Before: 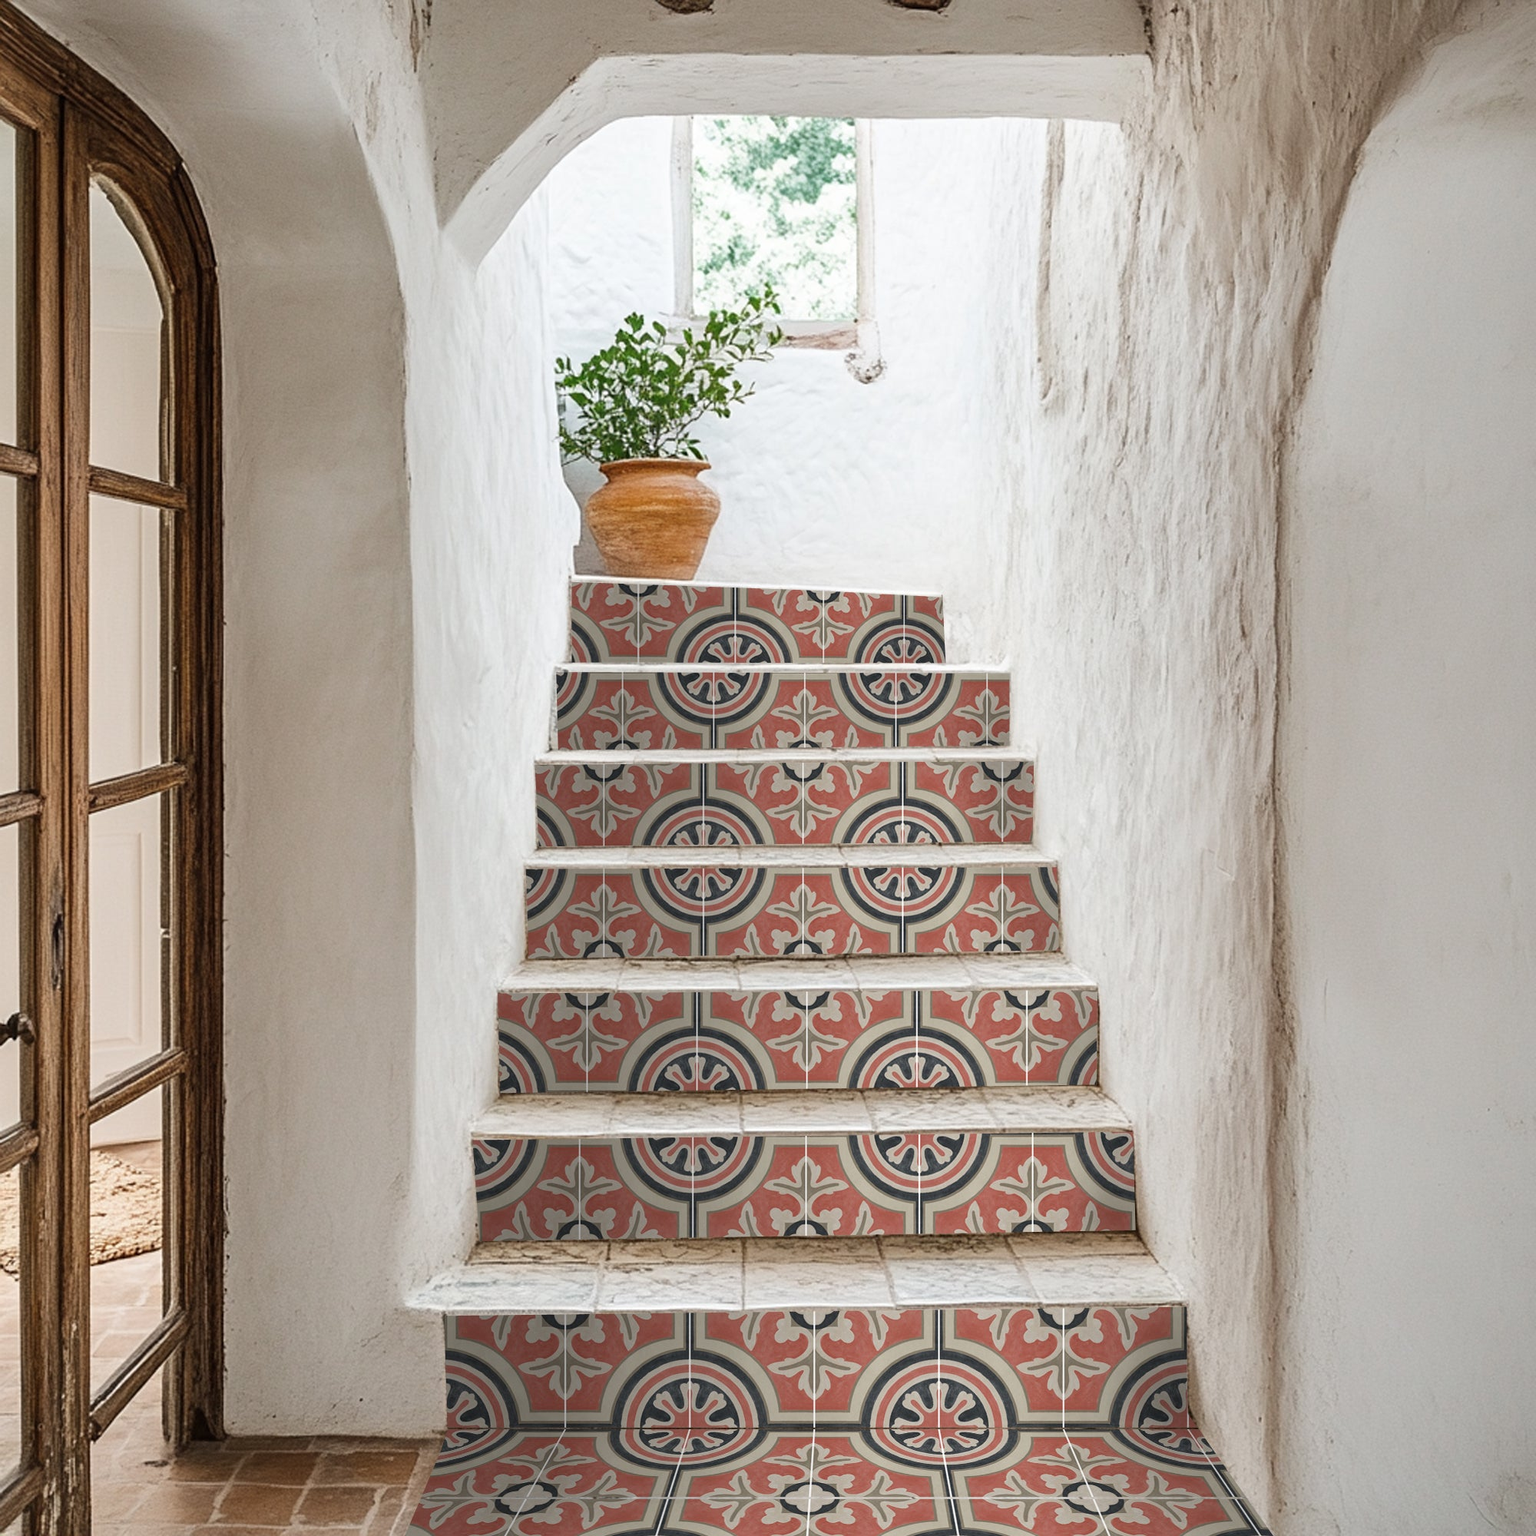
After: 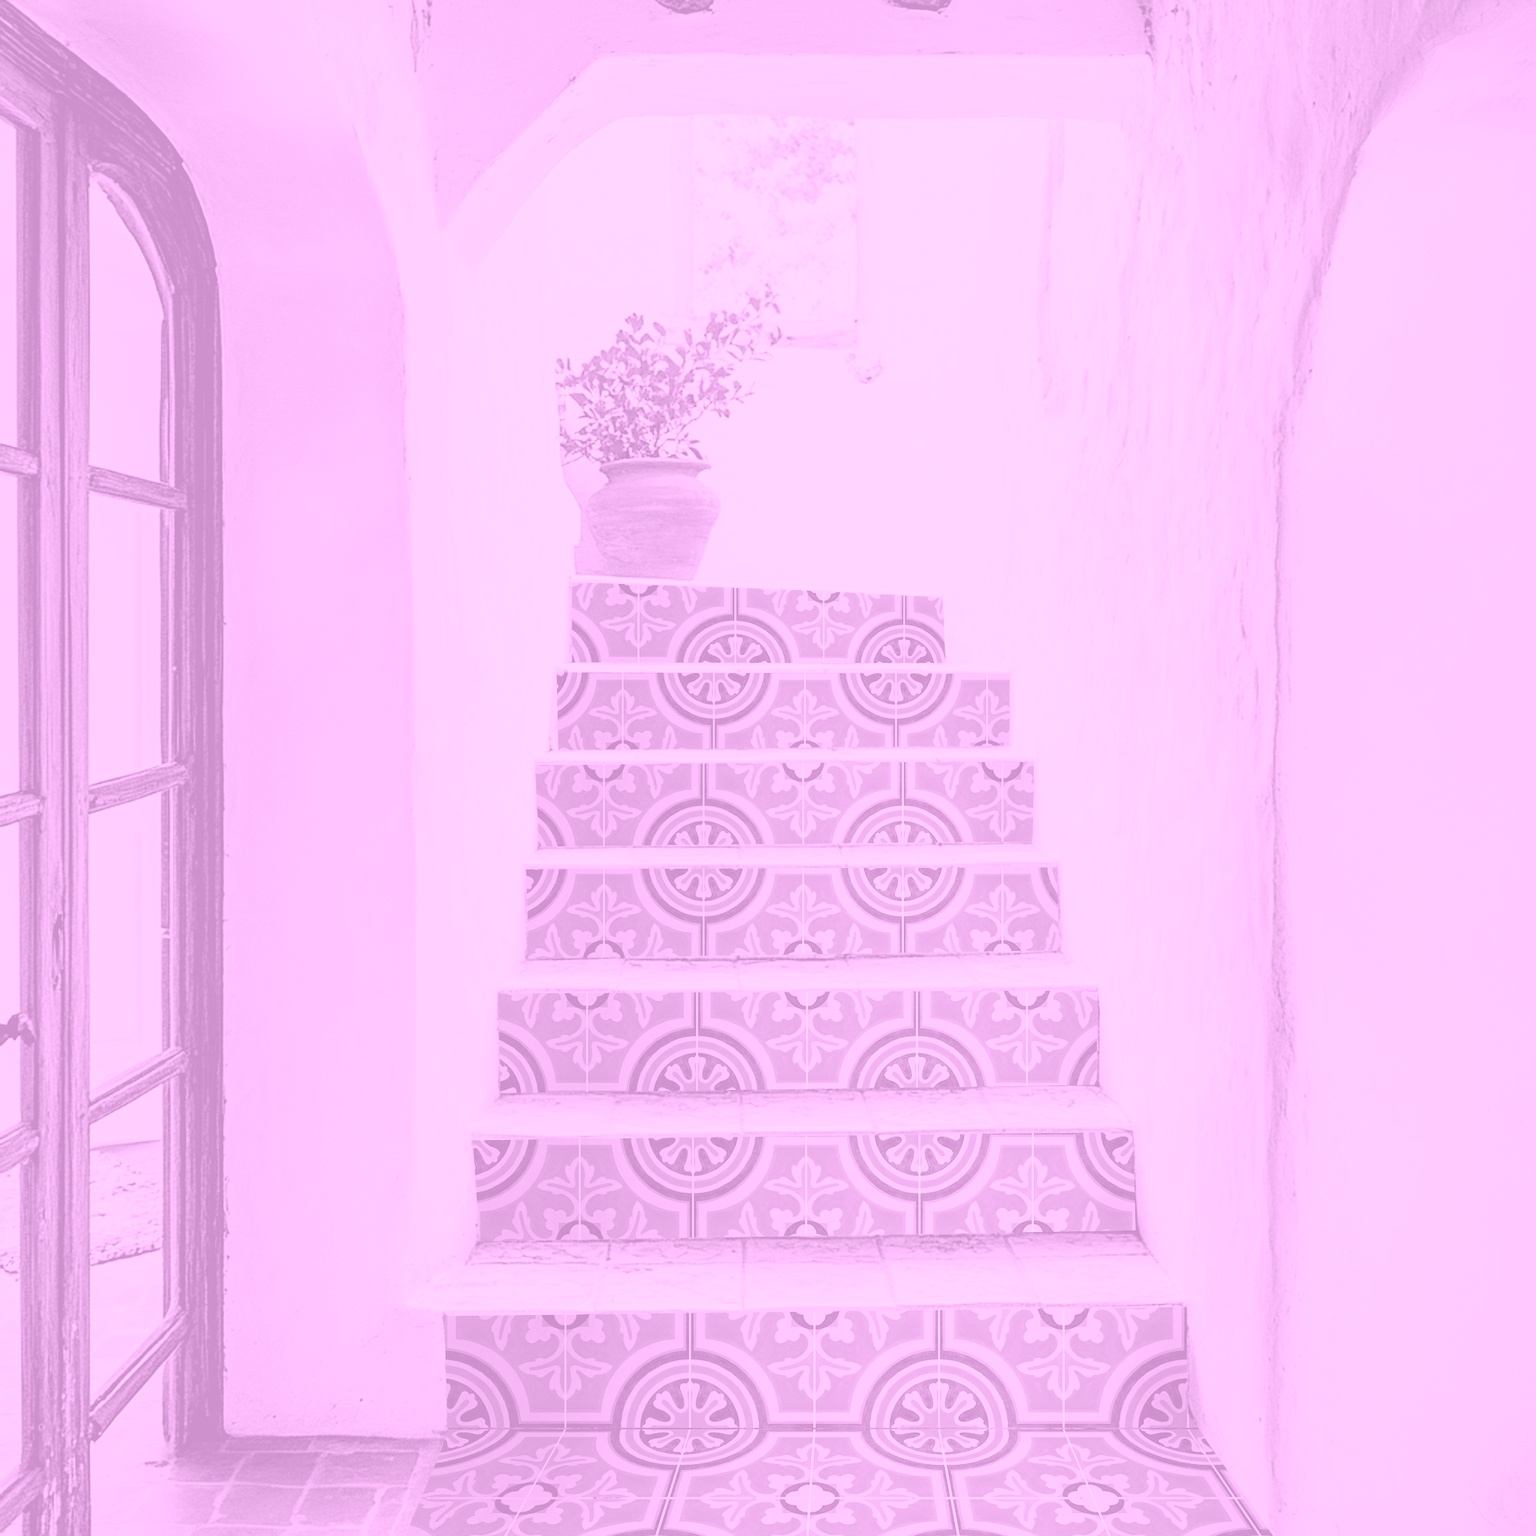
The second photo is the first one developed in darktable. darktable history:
color zones: curves: ch0 [(0.27, 0.396) (0.563, 0.504) (0.75, 0.5) (0.787, 0.307)]
filmic rgb: black relative exposure -4.14 EV, white relative exposure 5.1 EV, hardness 2.11, contrast 1.165
colorize: hue 331.2°, saturation 69%, source mix 30.28%, lightness 69.02%, version 1
